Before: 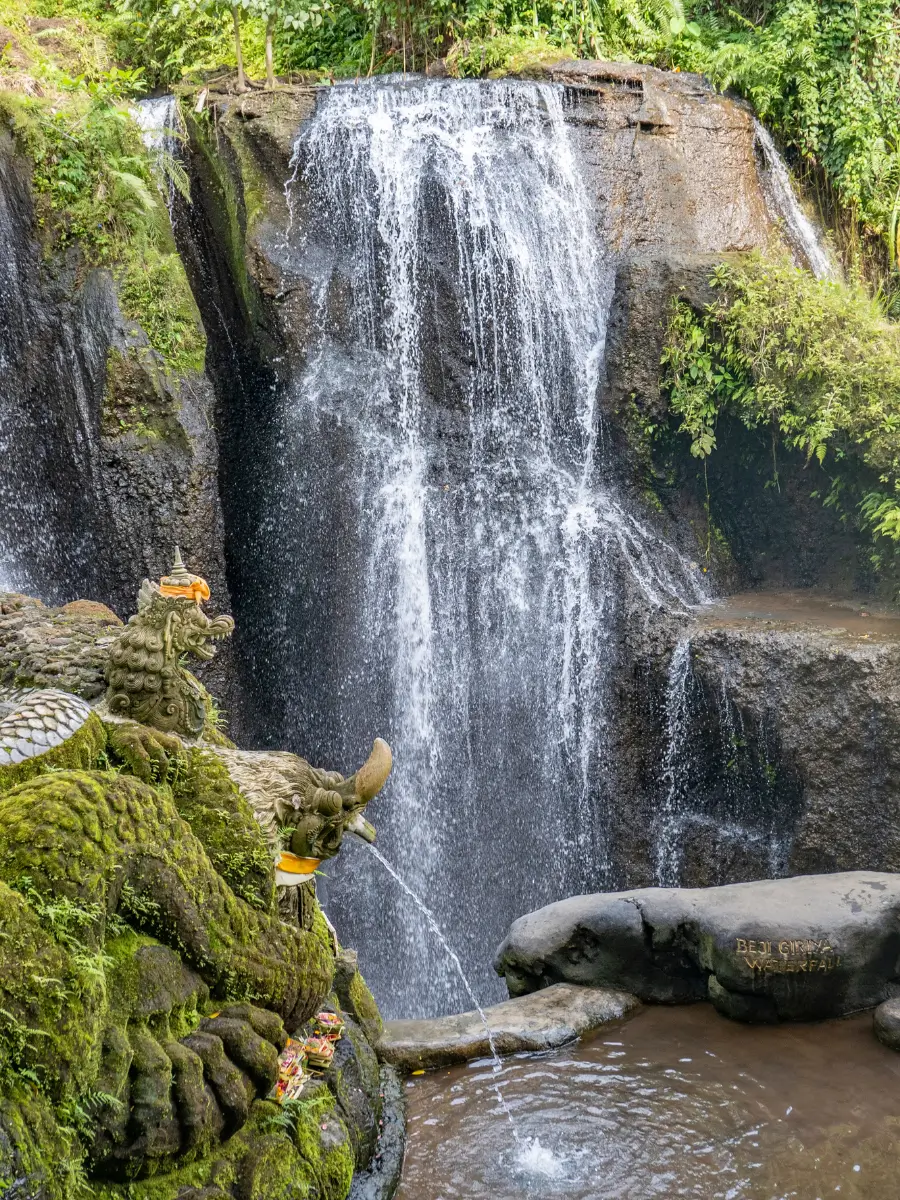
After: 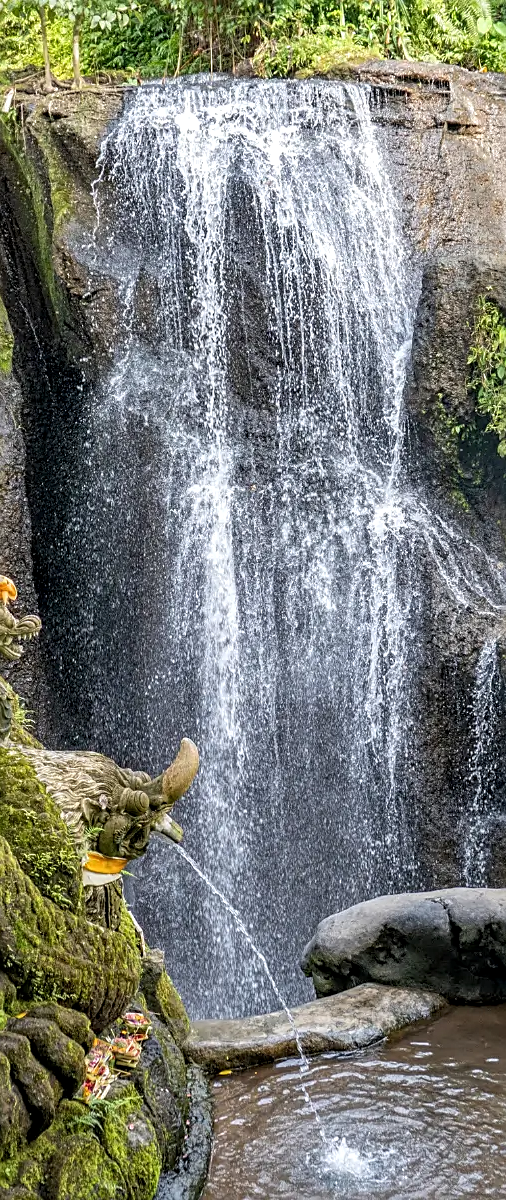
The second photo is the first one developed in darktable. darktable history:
crop: left 21.496%, right 22.254%
sharpen: on, module defaults
local contrast: highlights 99%, shadows 86%, detail 160%, midtone range 0.2
